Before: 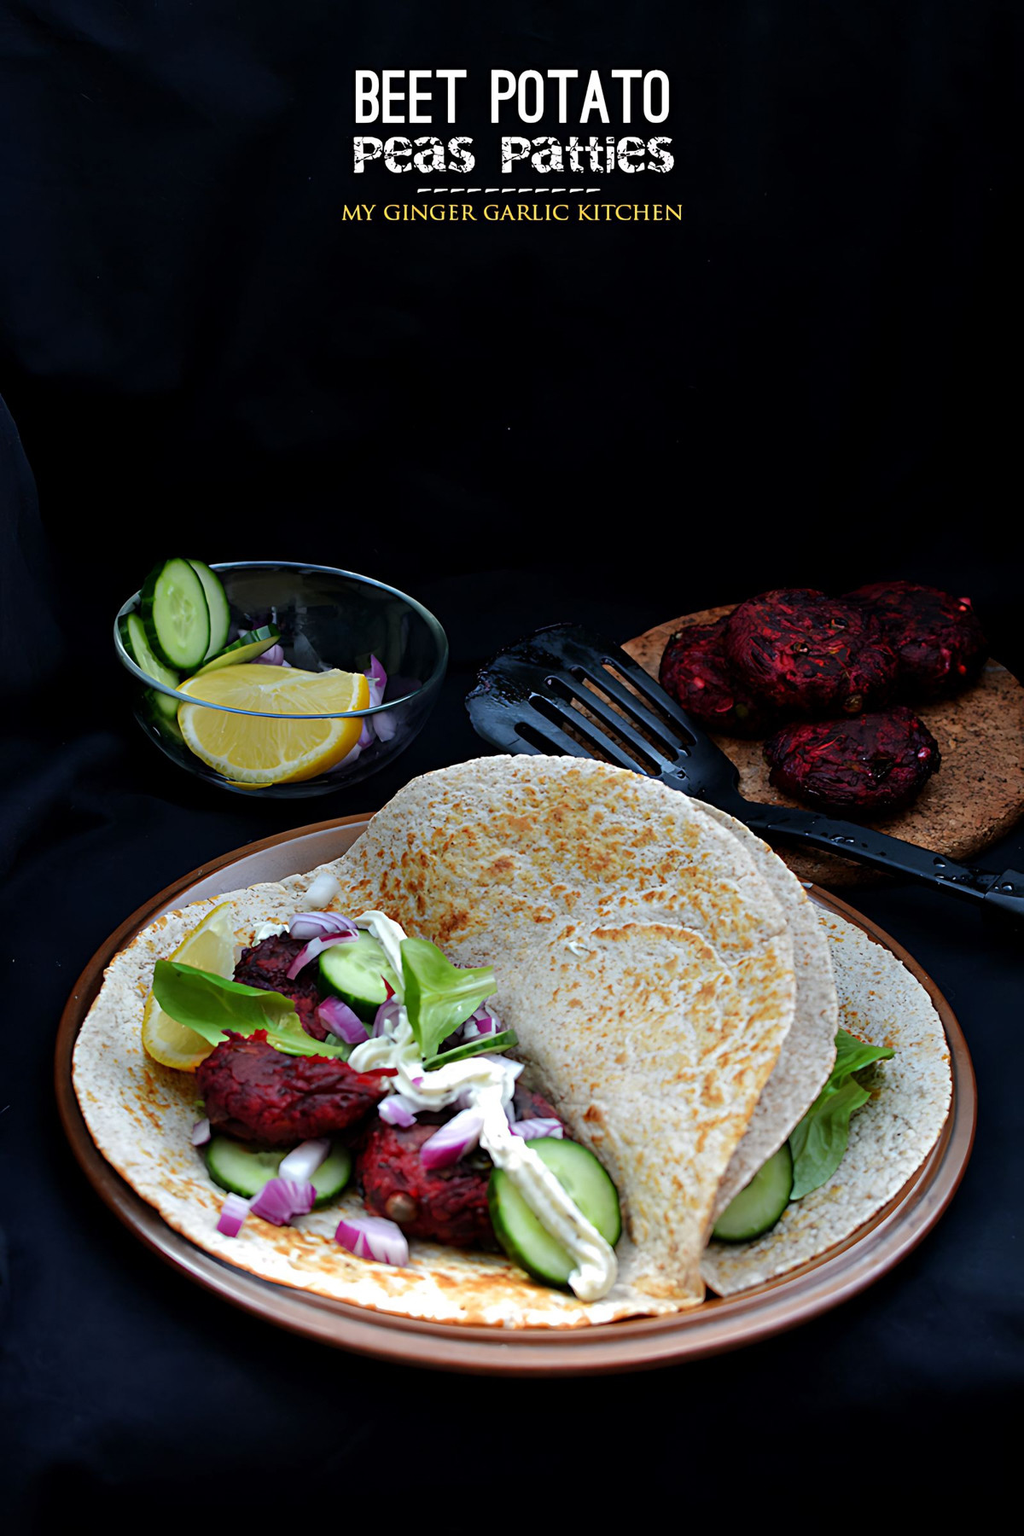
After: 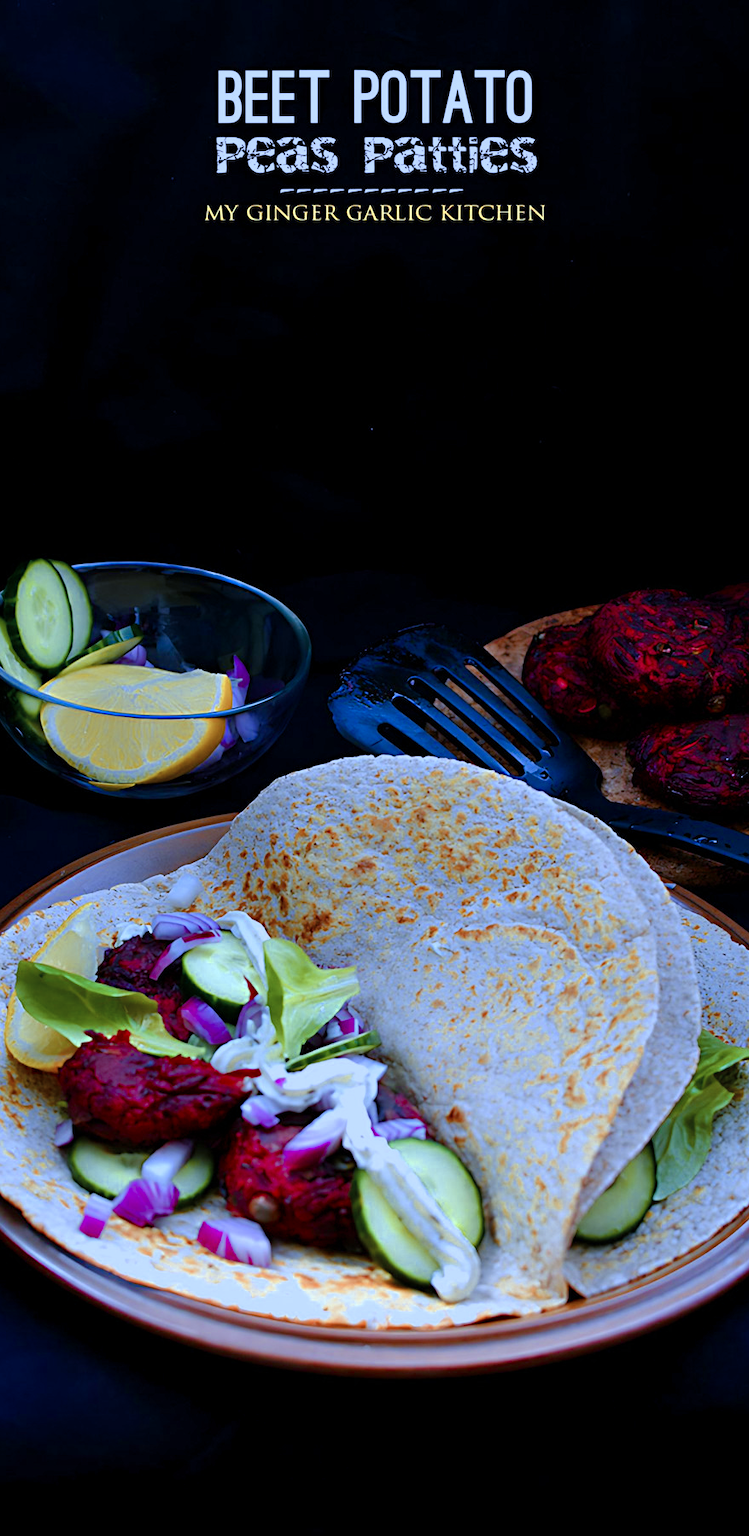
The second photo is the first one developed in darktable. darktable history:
crop: left 13.443%, right 13.31%
color balance rgb: perceptual saturation grading › global saturation 20%, perceptual saturation grading › highlights -25%, perceptual saturation grading › shadows 50%
color zones: curves: ch0 [(0, 0.473) (0.001, 0.473) (0.226, 0.548) (0.4, 0.589) (0.525, 0.54) (0.728, 0.403) (0.999, 0.473) (1, 0.473)]; ch1 [(0, 0.619) (0.001, 0.619) (0.234, 0.388) (0.4, 0.372) (0.528, 0.422) (0.732, 0.53) (0.999, 0.619) (1, 0.619)]; ch2 [(0, 0.547) (0.001, 0.547) (0.226, 0.45) (0.4, 0.525) (0.525, 0.585) (0.8, 0.511) (0.999, 0.547) (1, 0.547)]
tone equalizer: on, module defaults
white balance: red 0.871, blue 1.249
